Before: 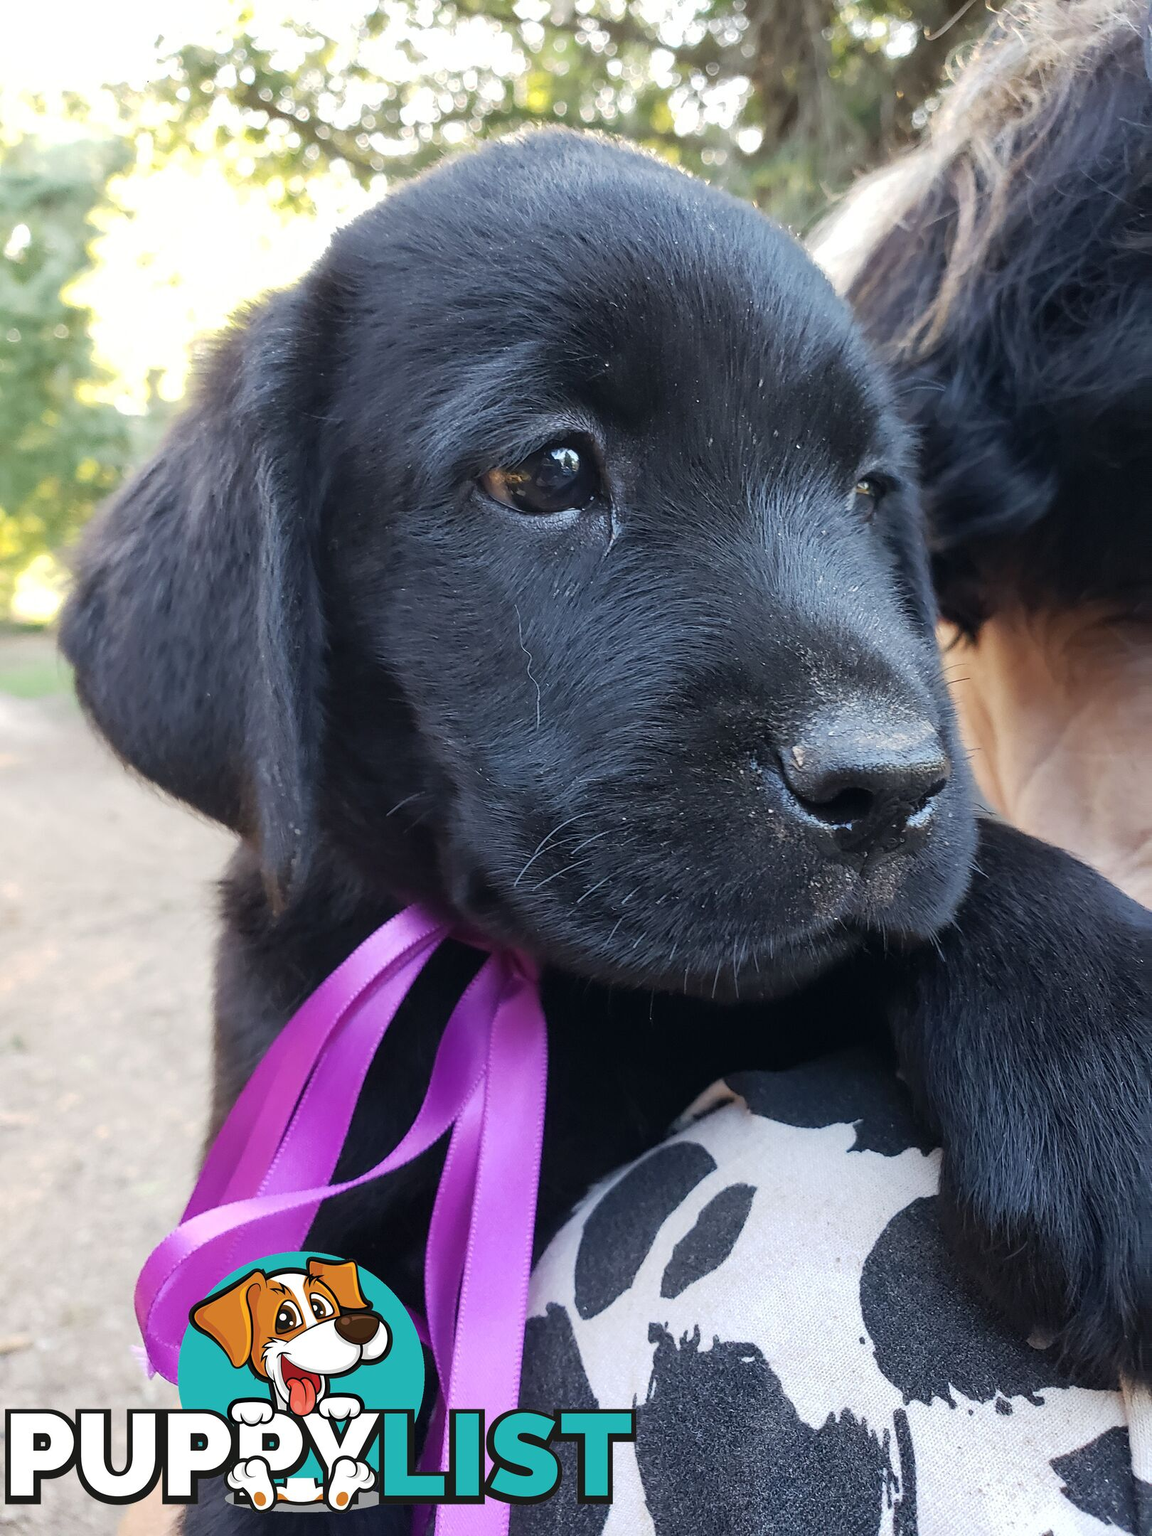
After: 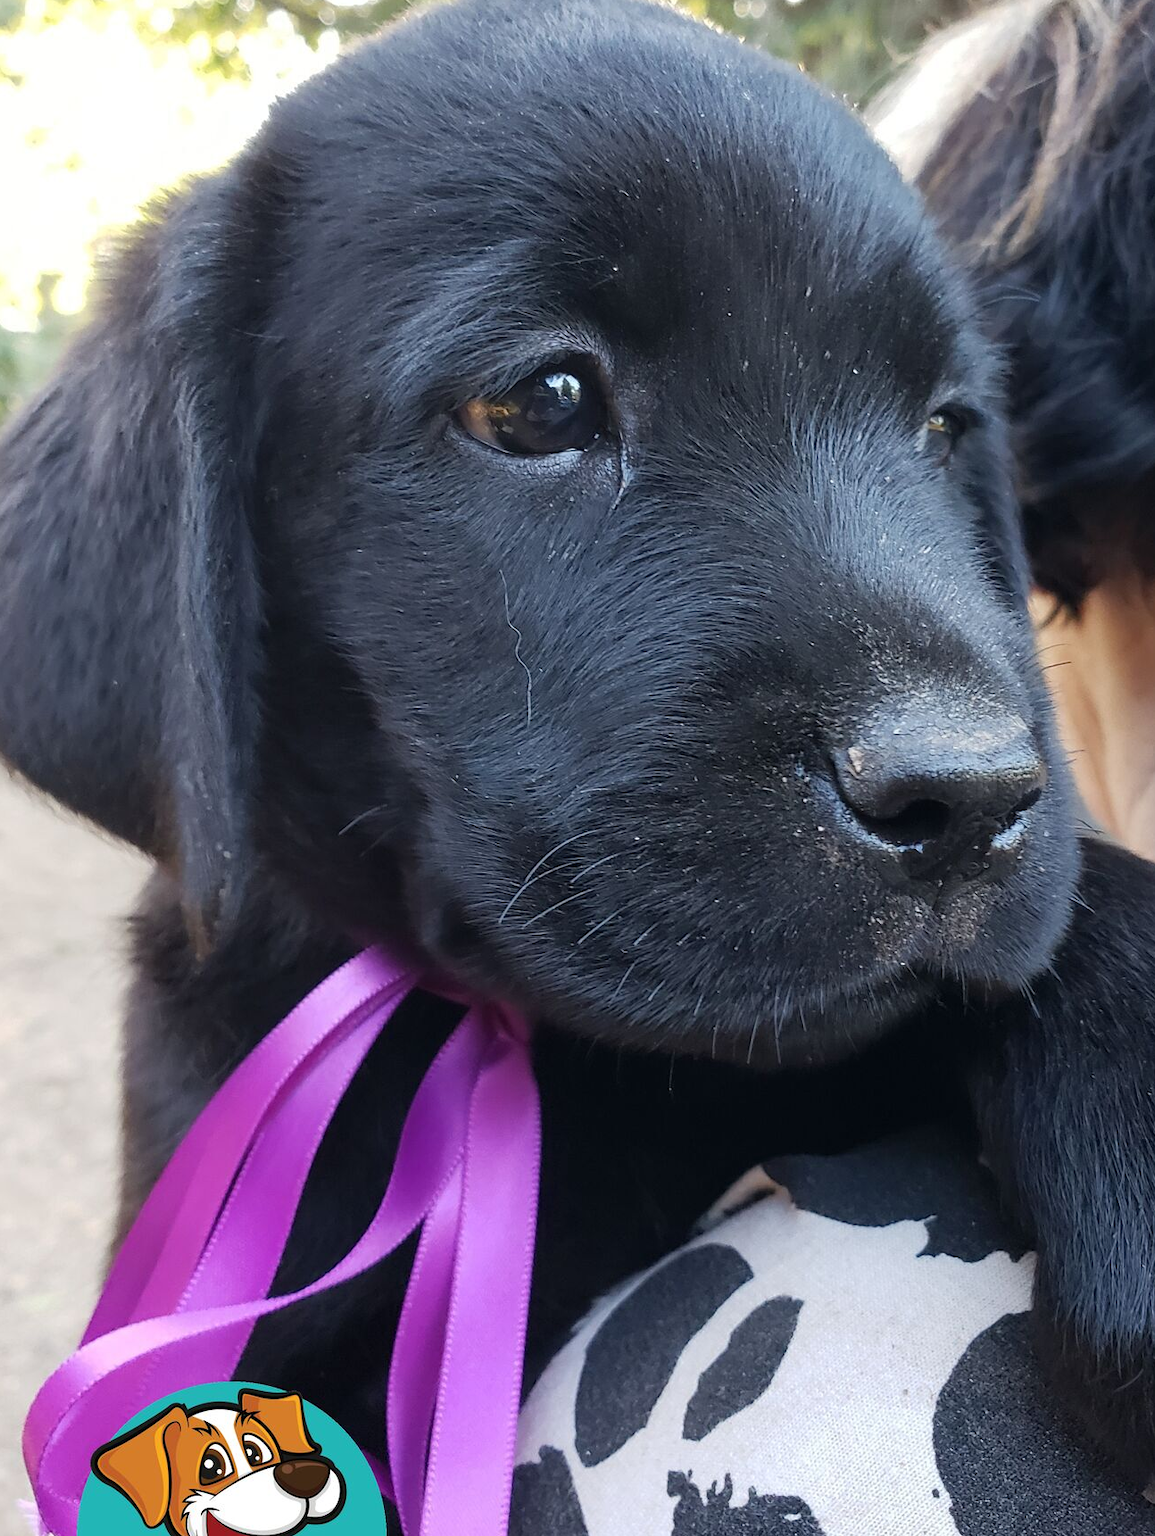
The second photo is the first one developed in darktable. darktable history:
crop and rotate: left 10.153%, top 9.848%, right 9.858%, bottom 10.449%
